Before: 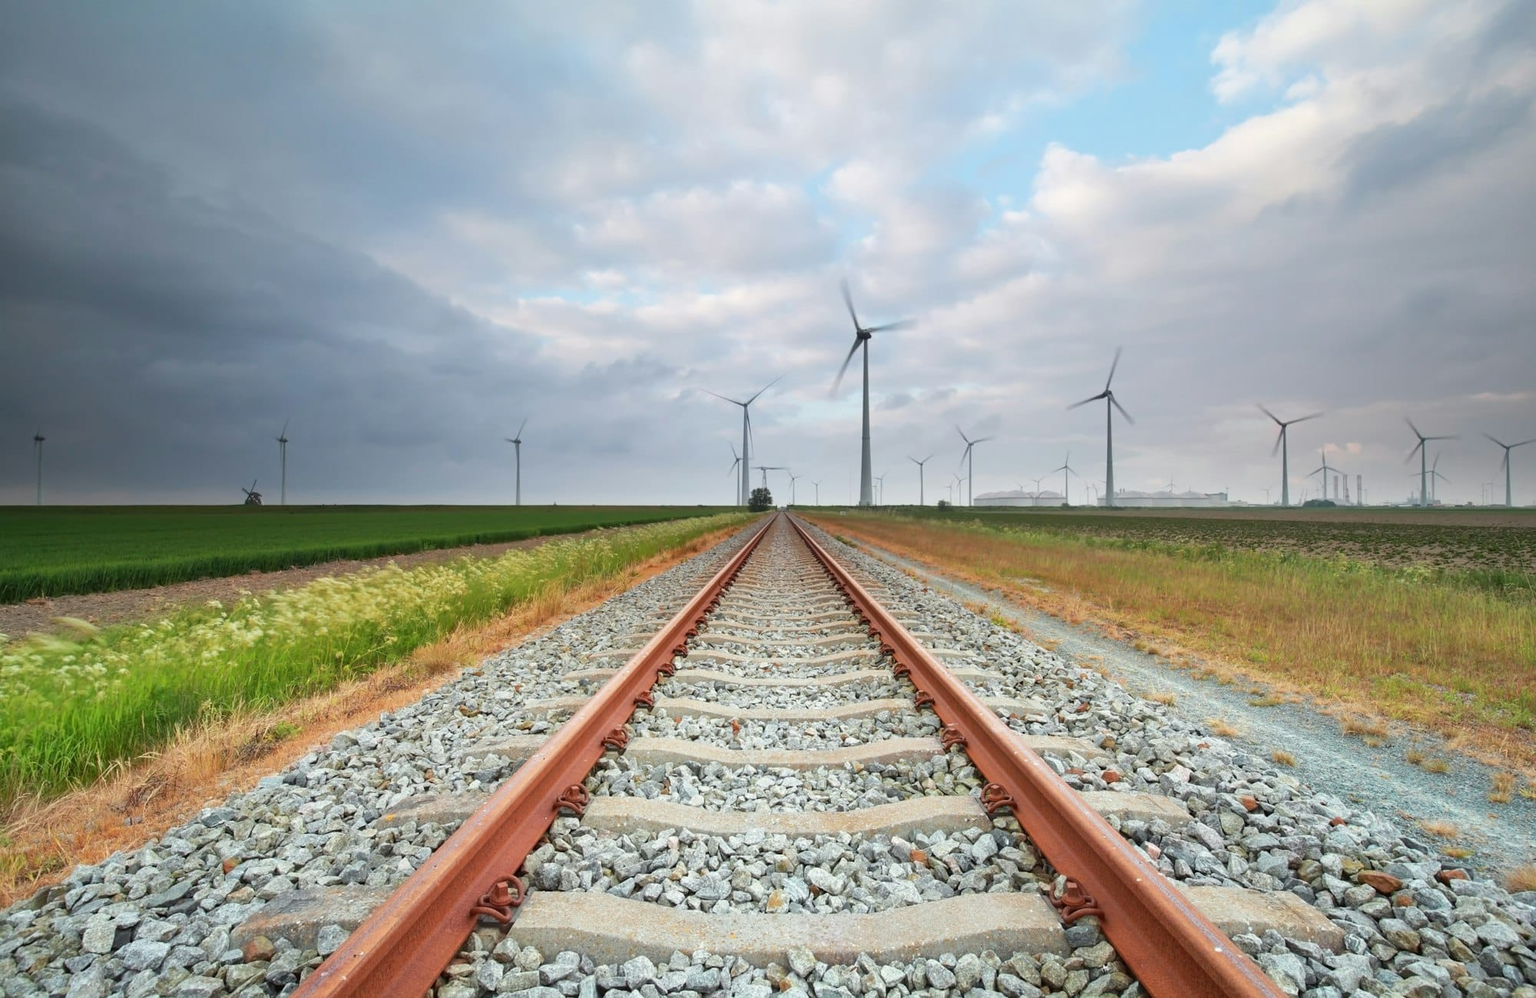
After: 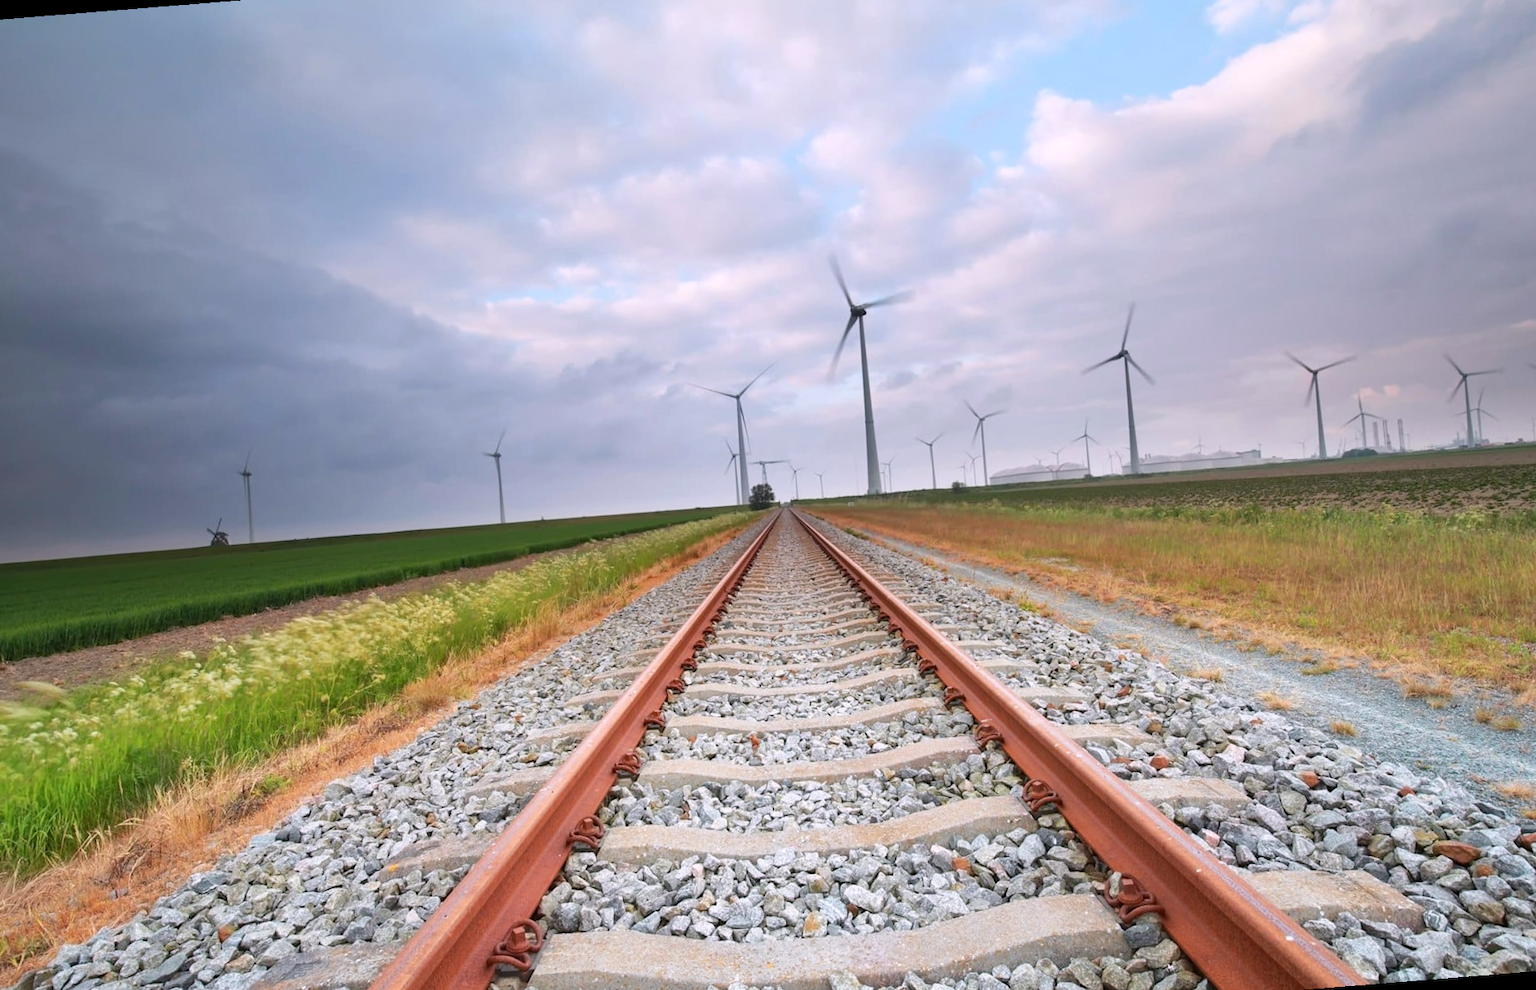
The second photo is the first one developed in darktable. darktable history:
white balance: red 1.05, blue 1.072
rotate and perspective: rotation -4.57°, crop left 0.054, crop right 0.944, crop top 0.087, crop bottom 0.914
